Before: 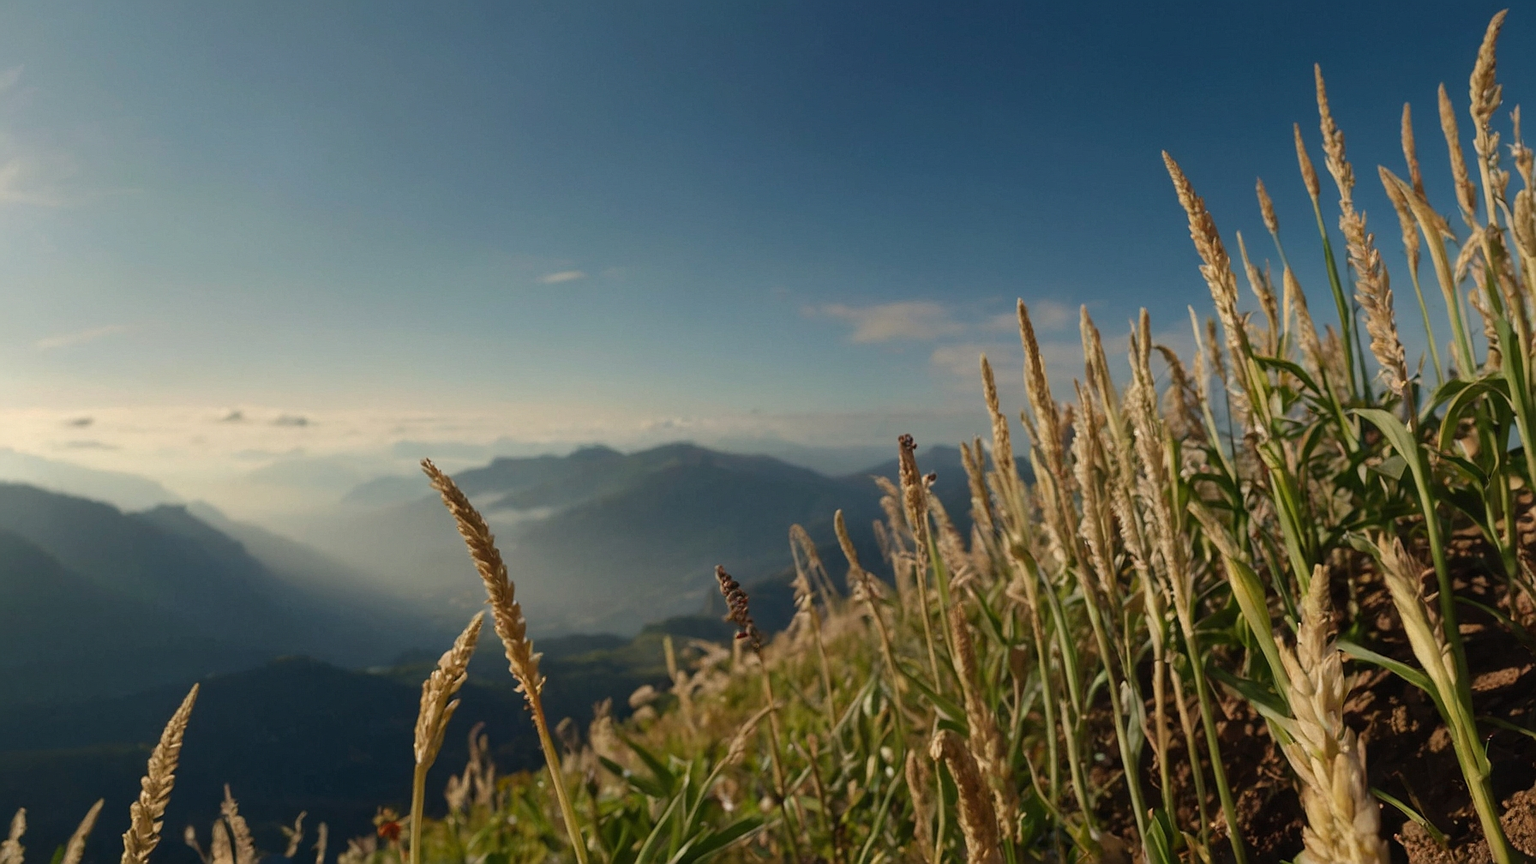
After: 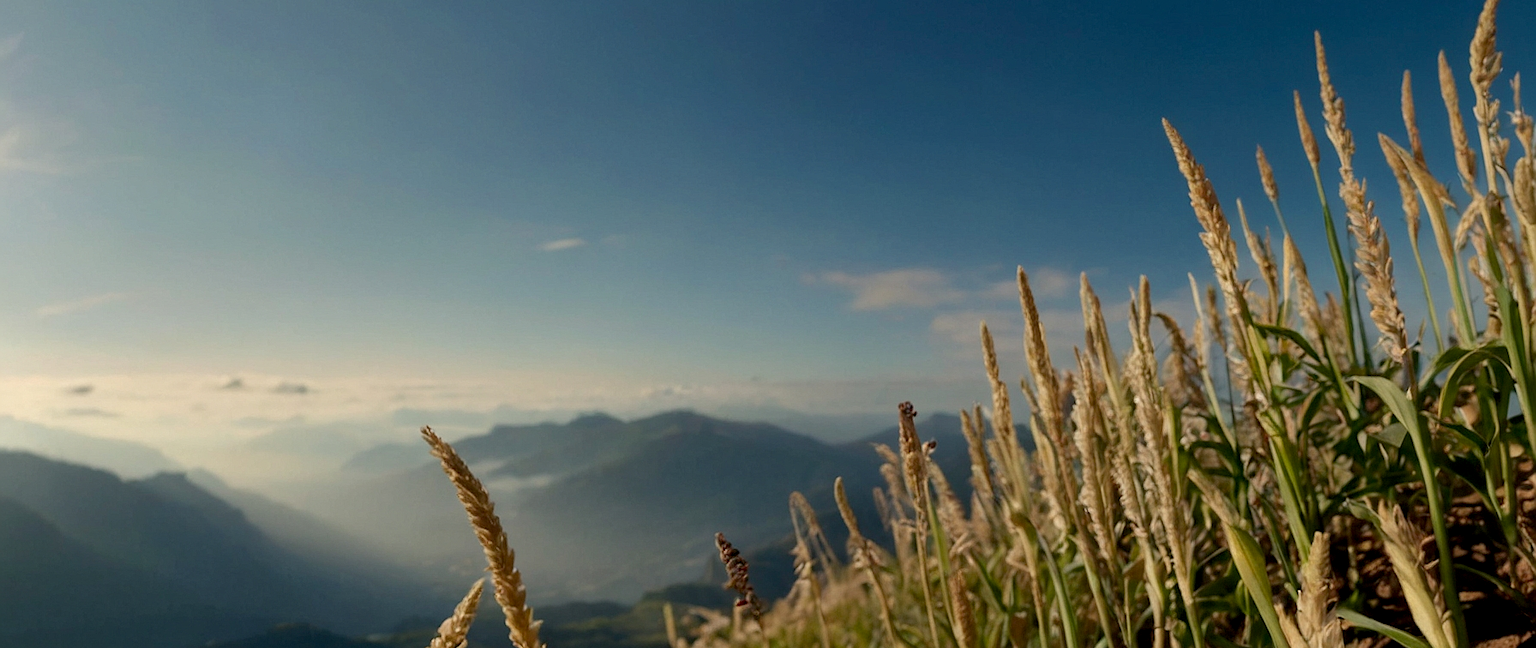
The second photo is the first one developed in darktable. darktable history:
color zones: curves: ch0 [(0, 0.5) (0.143, 0.5) (0.286, 0.5) (0.429, 0.5) (0.62, 0.489) (0.714, 0.445) (0.844, 0.496) (1, 0.5)]; ch1 [(0, 0.5) (0.143, 0.5) (0.286, 0.5) (0.429, 0.5) (0.571, 0.5) (0.714, 0.523) (0.857, 0.5) (1, 0.5)]
crop: top 3.857%, bottom 21.132%
exposure: black level correction 0.007, compensate highlight preservation false
